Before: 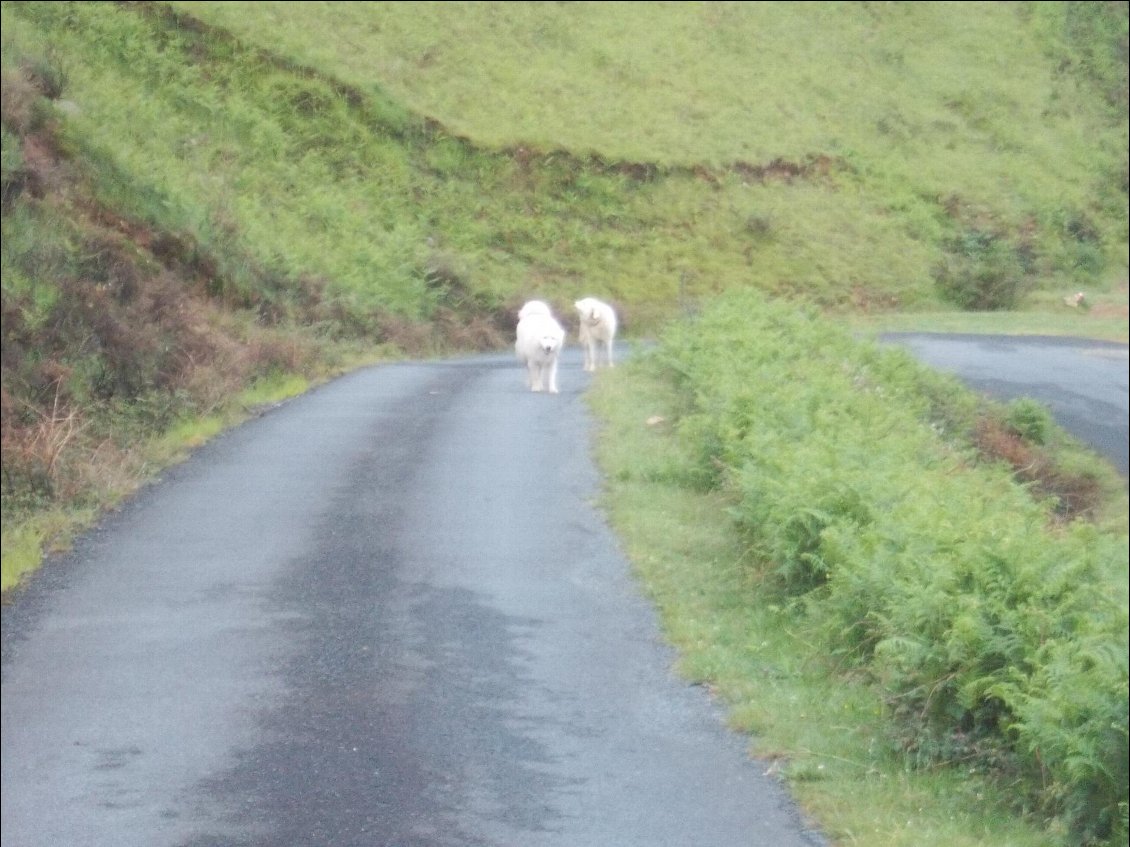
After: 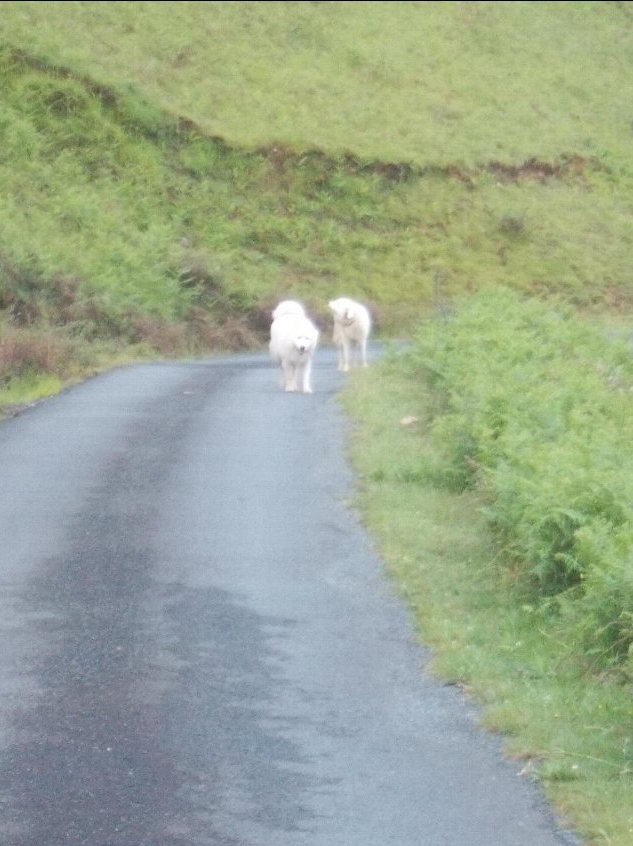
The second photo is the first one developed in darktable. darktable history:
crop: left 21.819%, right 22.107%, bottom 0.003%
